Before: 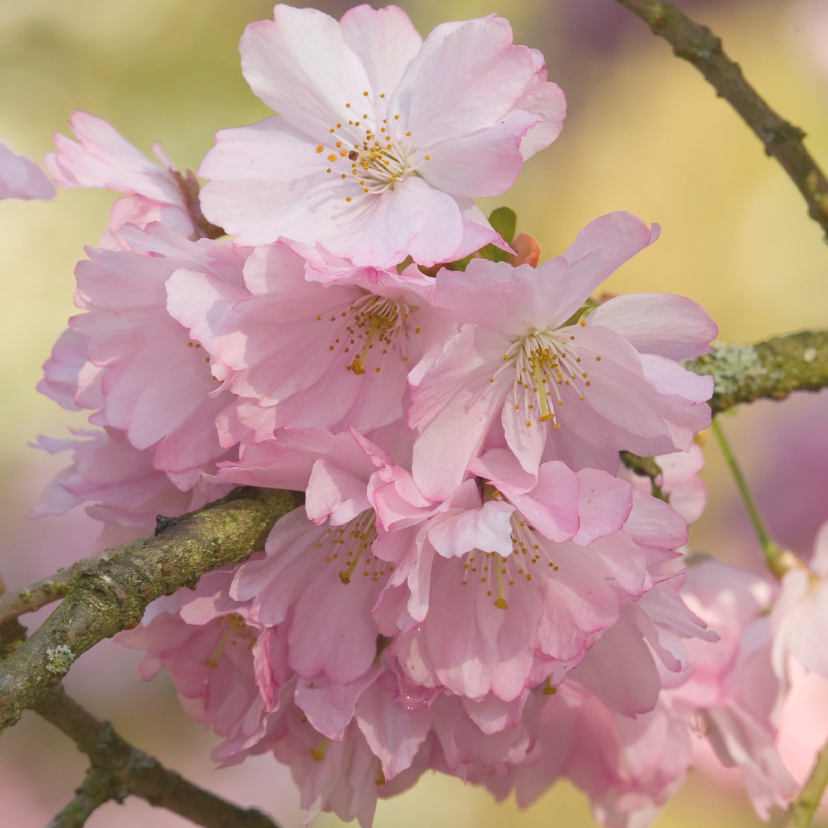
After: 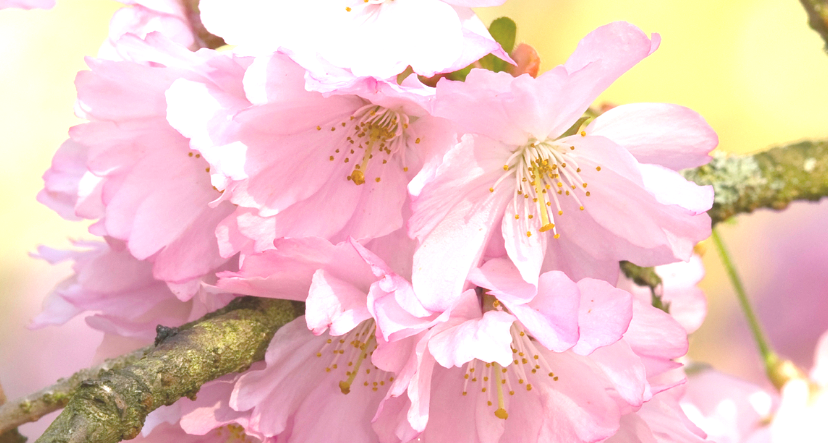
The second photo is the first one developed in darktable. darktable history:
crop and rotate: top 23.043%, bottom 23.437%
exposure: black level correction 0, exposure 1 EV, compensate exposure bias true, compensate highlight preservation false
